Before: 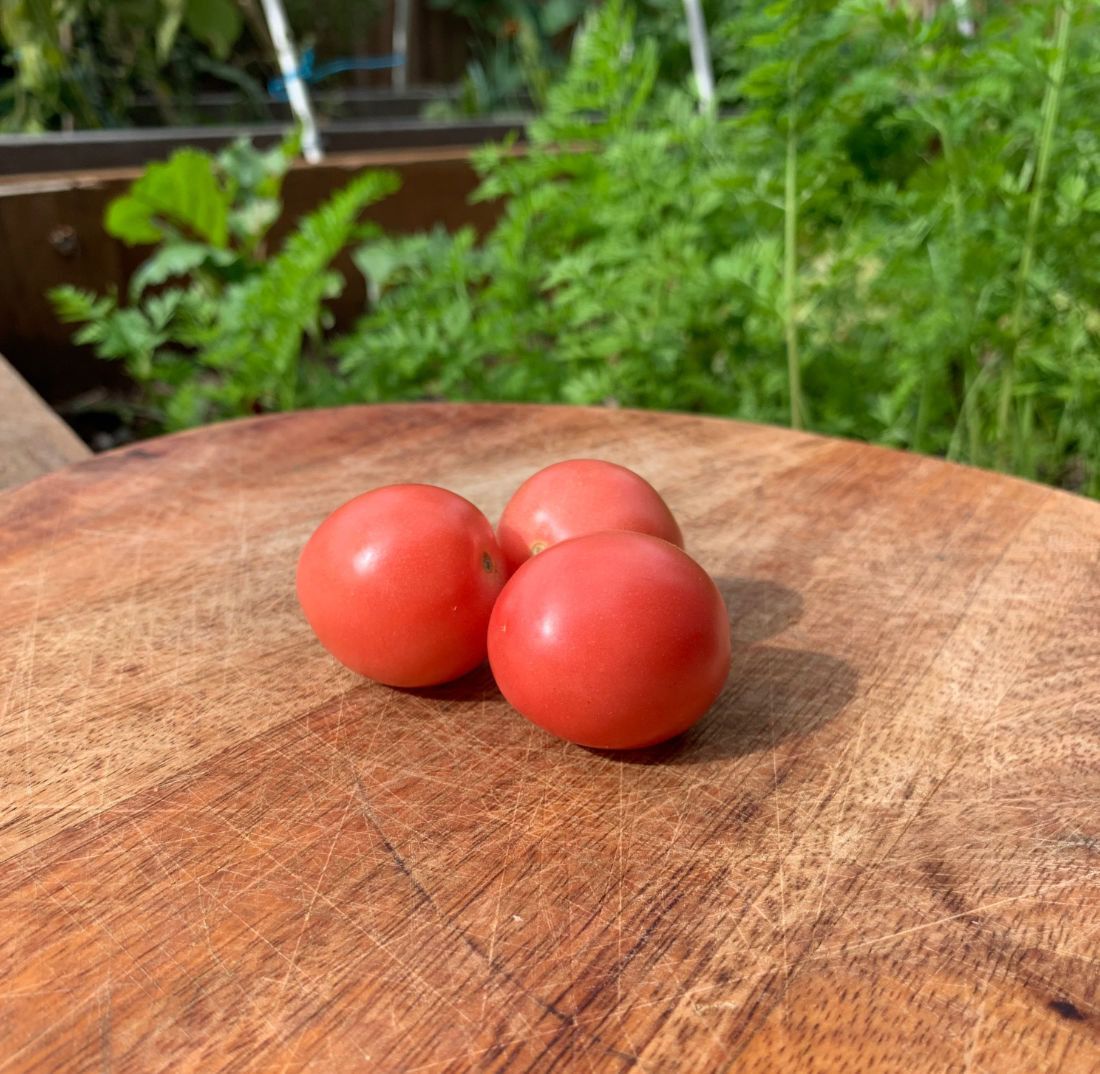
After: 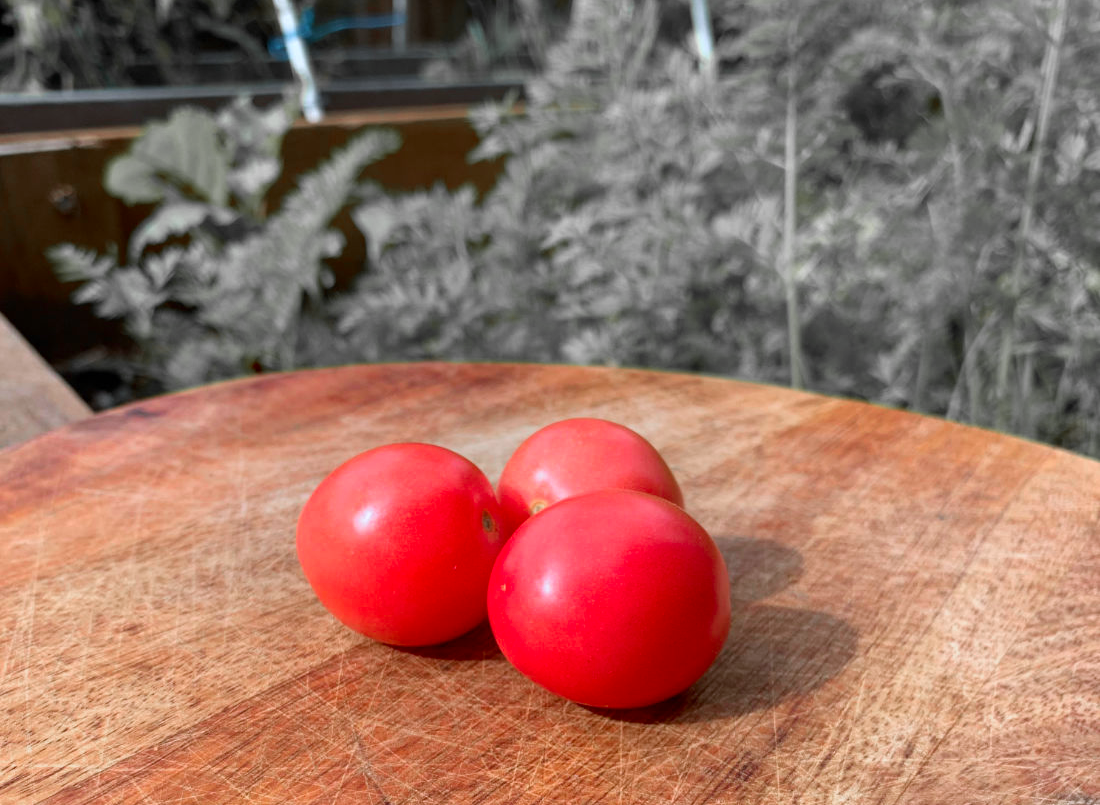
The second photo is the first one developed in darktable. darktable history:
color calibration: x 0.372, y 0.386, temperature 4283.97 K
color zones: curves: ch1 [(0, 0.679) (0.143, 0.647) (0.286, 0.261) (0.378, -0.011) (0.571, 0.396) (0.714, 0.399) (0.857, 0.406) (1, 0.679)]
crop: top 3.857%, bottom 21.132%
